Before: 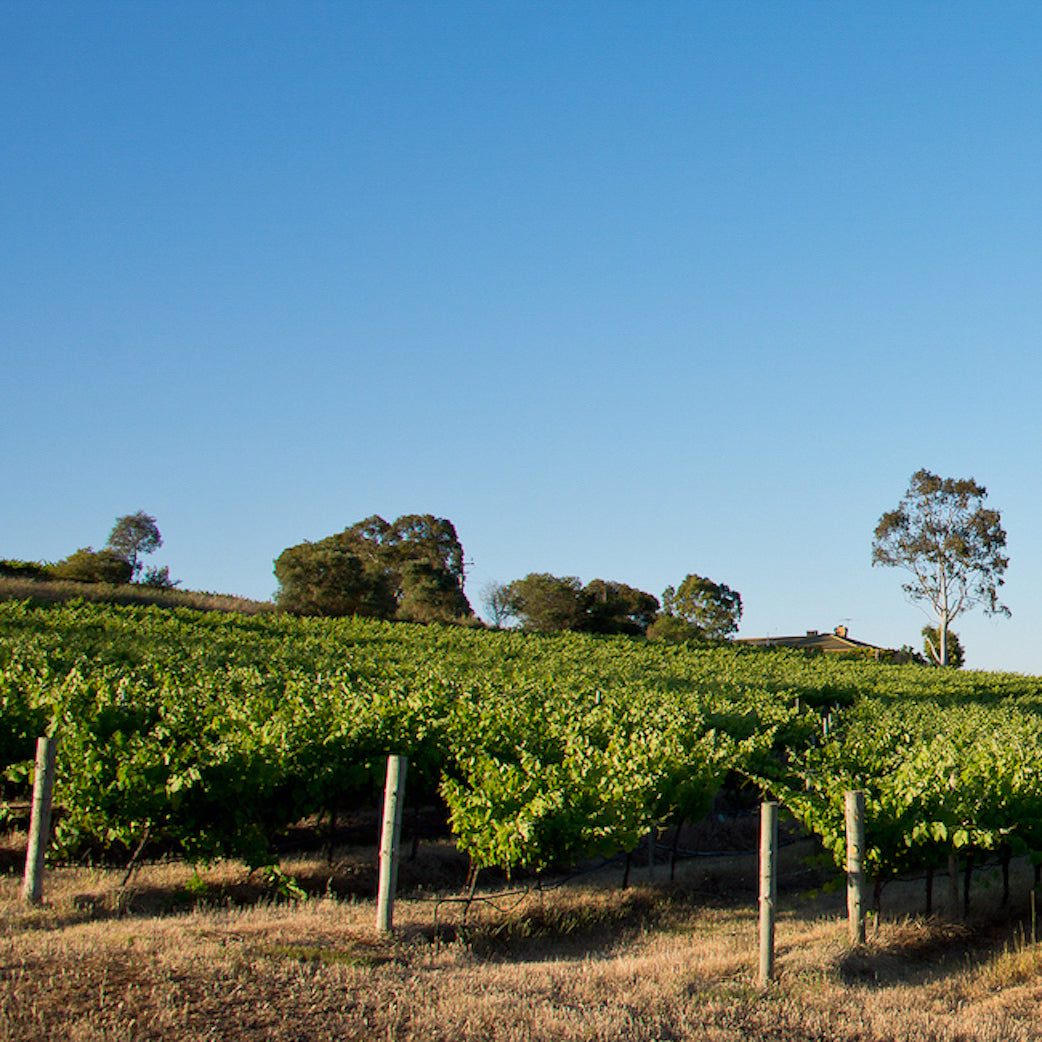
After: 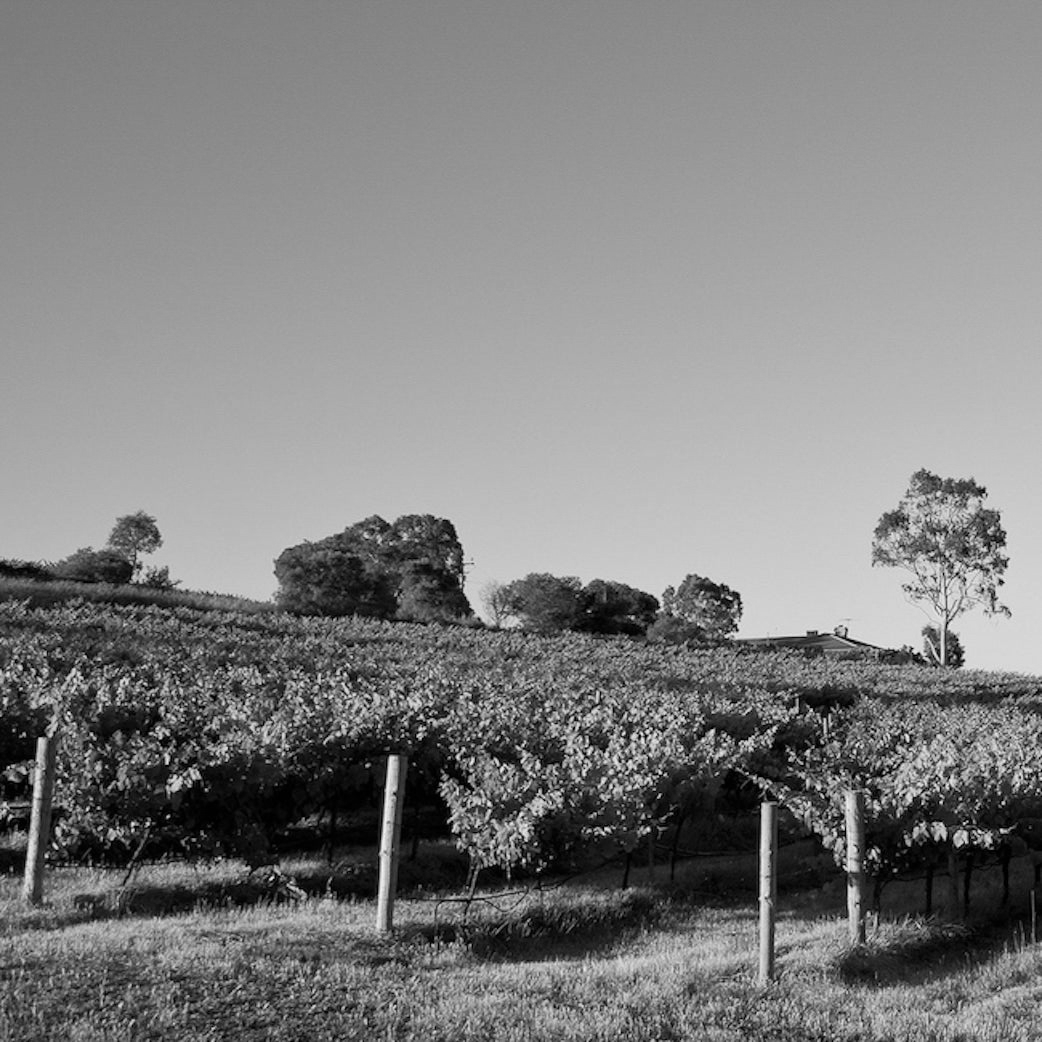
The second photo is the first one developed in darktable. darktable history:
monochrome: on, module defaults
white balance: emerald 1
levels: levels [0, 0.499, 1]
